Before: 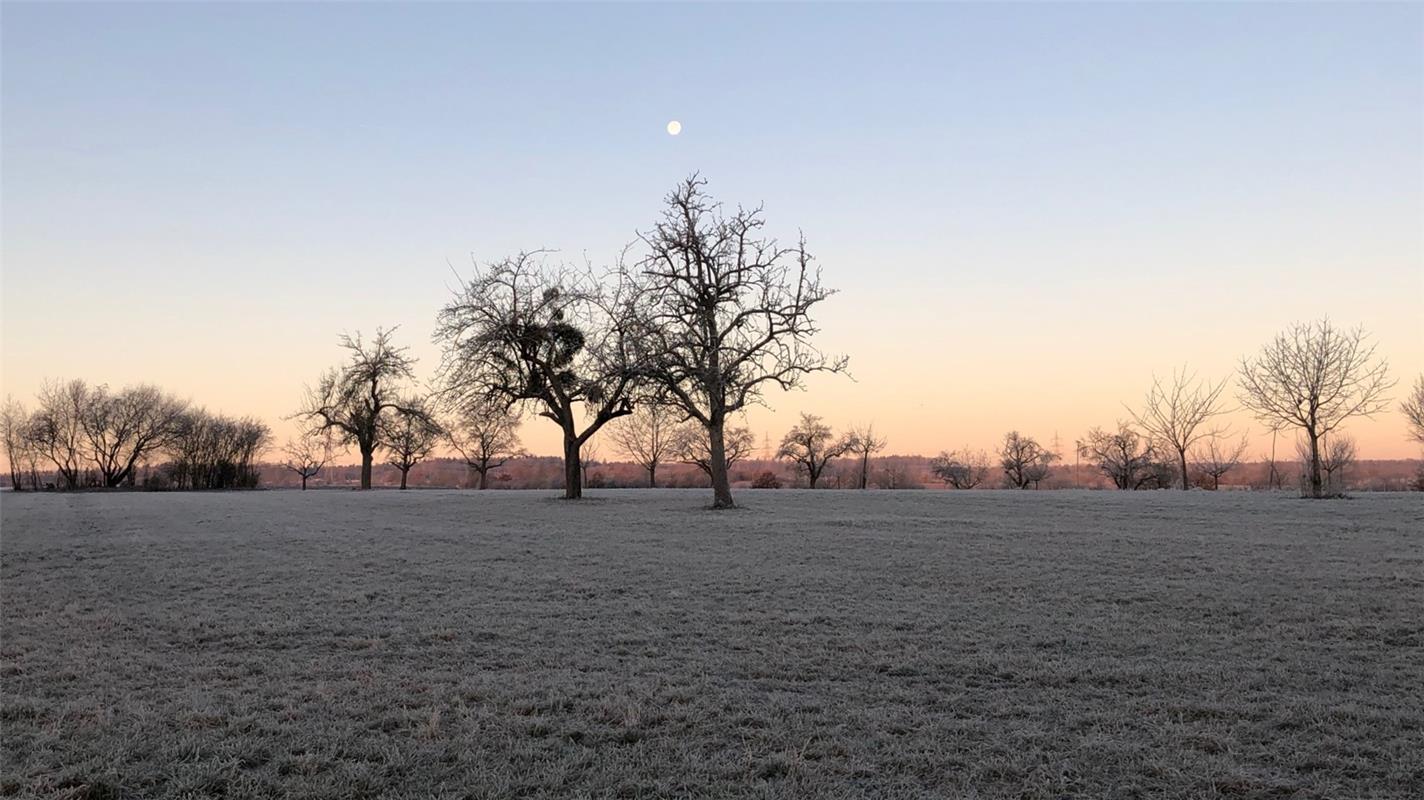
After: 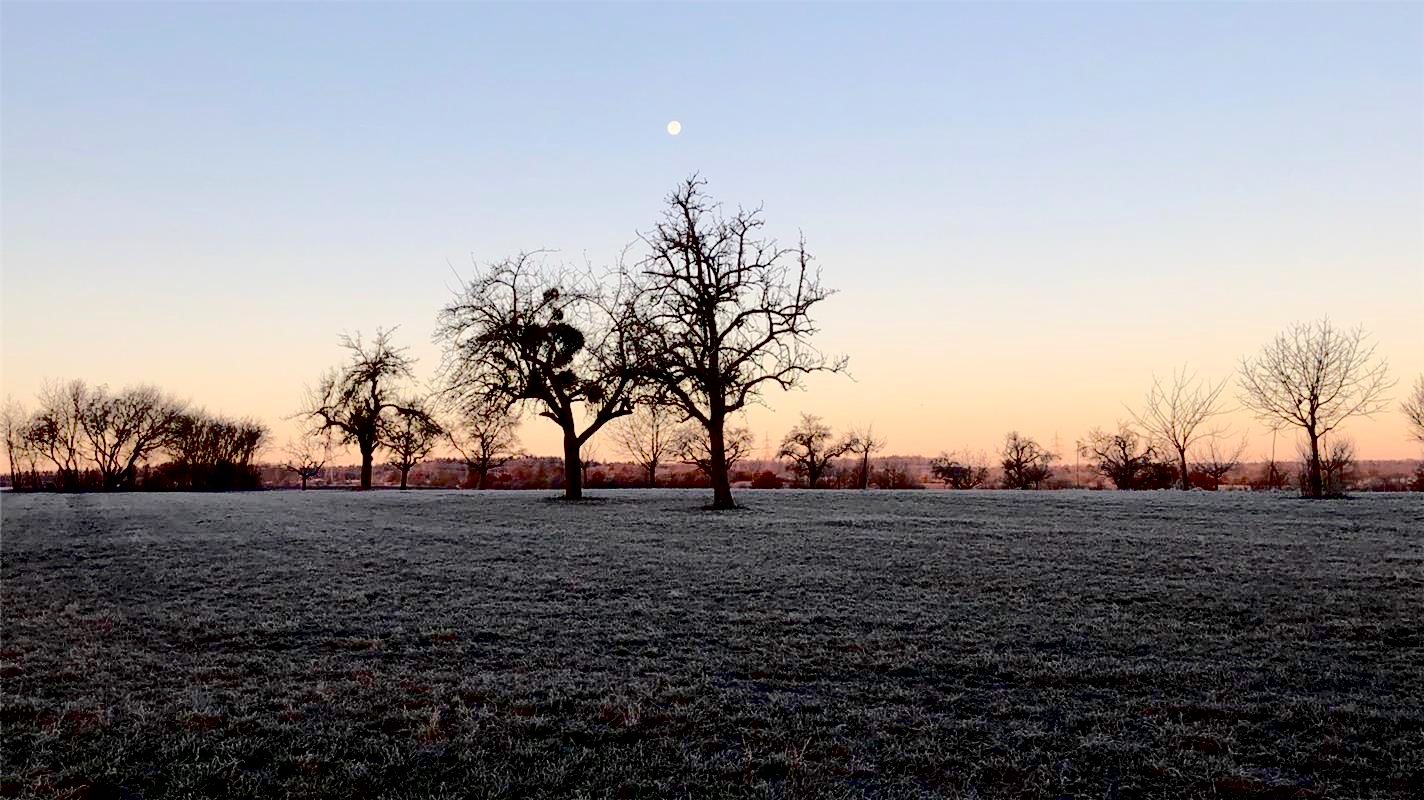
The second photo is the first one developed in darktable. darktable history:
tone curve: curves: ch0 [(0, 0) (0.003, 0.057) (0.011, 0.061) (0.025, 0.065) (0.044, 0.075) (0.069, 0.082) (0.1, 0.09) (0.136, 0.102) (0.177, 0.145) (0.224, 0.195) (0.277, 0.27) (0.335, 0.374) (0.399, 0.486) (0.468, 0.578) (0.543, 0.652) (0.623, 0.717) (0.709, 0.778) (0.801, 0.837) (0.898, 0.909) (1, 1)], color space Lab, independent channels, preserve colors none
exposure: black level correction 0.058, compensate exposure bias true, compensate highlight preservation false
